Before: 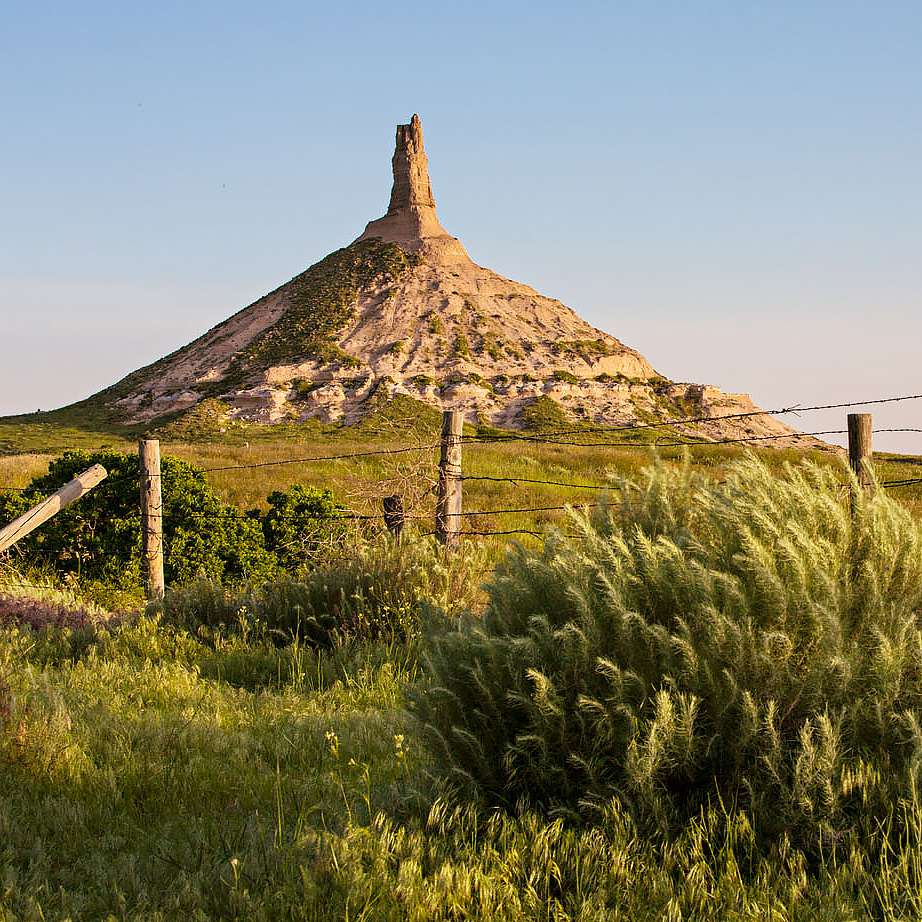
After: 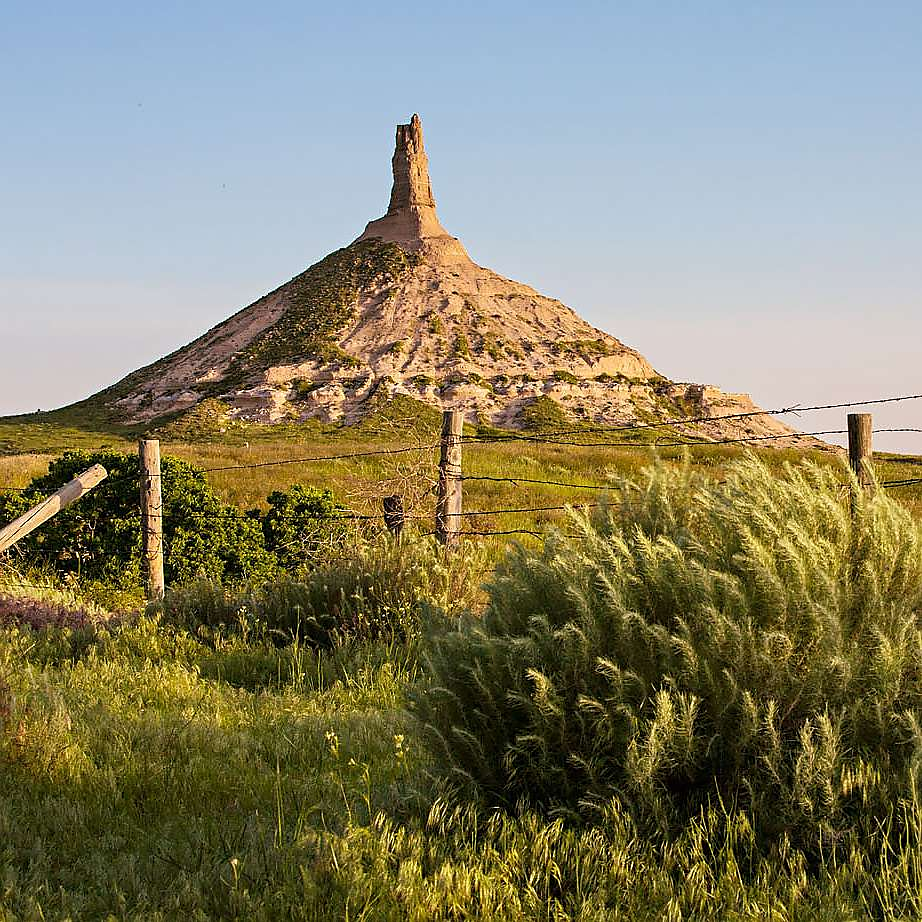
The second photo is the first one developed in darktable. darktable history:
sharpen: radius 1.523, amount 0.367, threshold 1.321
